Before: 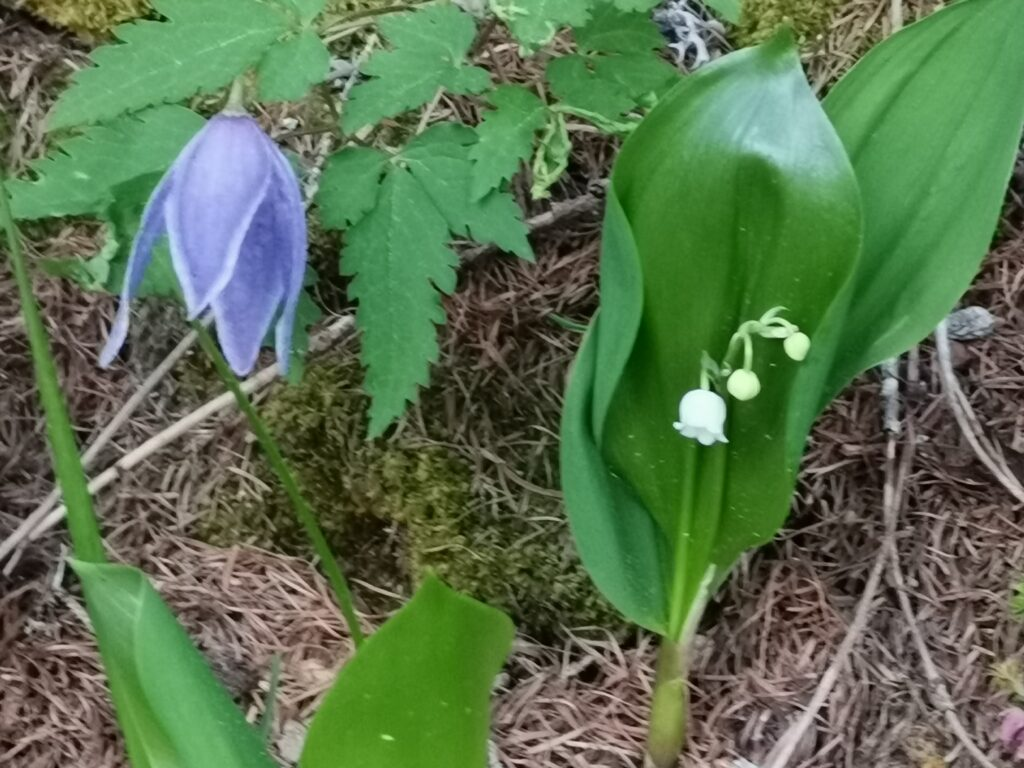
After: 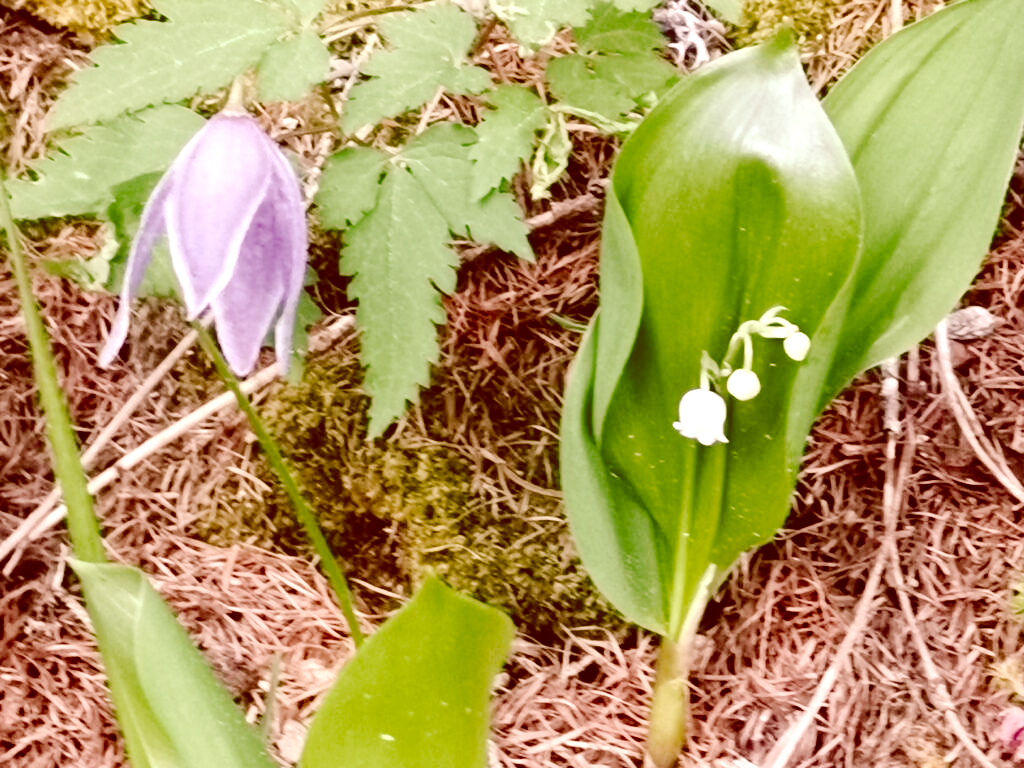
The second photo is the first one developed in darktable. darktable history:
exposure: exposure 0.744 EV, compensate highlight preservation false
color balance rgb: highlights gain › chroma 0.251%, highlights gain › hue 332.73°, perceptual saturation grading › global saturation 20%, perceptual saturation grading › highlights -24.812%, perceptual saturation grading › shadows 24.825%, contrast 4.956%
tone curve: curves: ch0 [(0, 0) (0.003, 0.044) (0.011, 0.045) (0.025, 0.048) (0.044, 0.051) (0.069, 0.065) (0.1, 0.08) (0.136, 0.108) (0.177, 0.152) (0.224, 0.216) (0.277, 0.305) (0.335, 0.392) (0.399, 0.481) (0.468, 0.579) (0.543, 0.658) (0.623, 0.729) (0.709, 0.8) (0.801, 0.867) (0.898, 0.93) (1, 1)], preserve colors none
color correction: highlights a* 9.4, highlights b* 8.53, shadows a* 39.8, shadows b* 39.64, saturation 0.811
